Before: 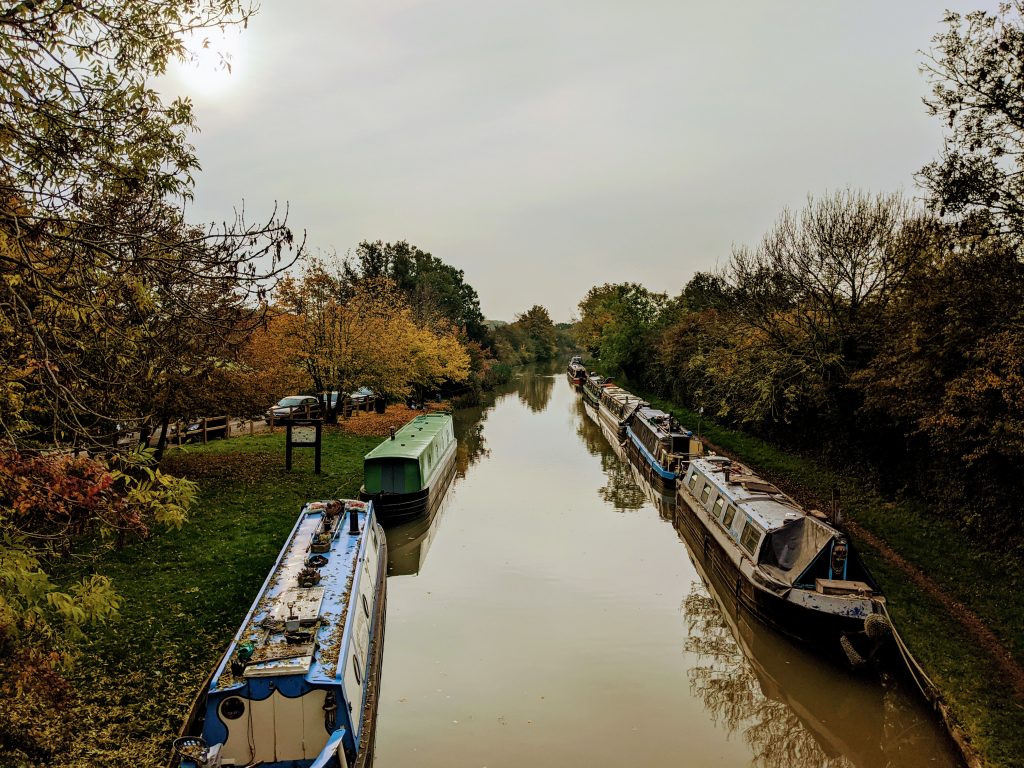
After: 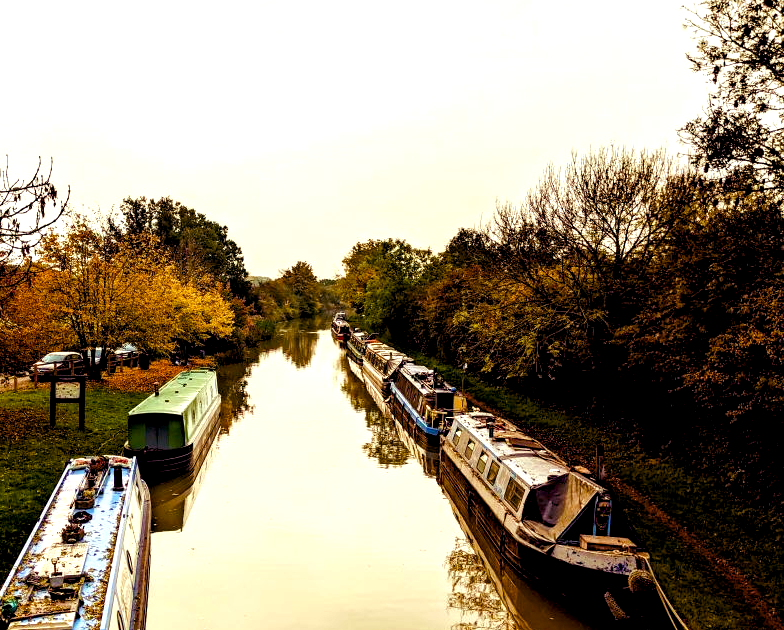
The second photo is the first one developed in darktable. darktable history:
color balance rgb: shadows lift › luminance -21.66%, shadows lift › chroma 8.98%, shadows lift › hue 283.37°, power › chroma 1.55%, power › hue 25.59°, highlights gain › luminance 6.08%, highlights gain › chroma 2.55%, highlights gain › hue 90°, global offset › luminance -0.87%, perceptual saturation grading › global saturation 27.49%, perceptual saturation grading › highlights -28.39%, perceptual saturation grading › mid-tones 15.22%, perceptual saturation grading › shadows 33.98%, perceptual brilliance grading › highlights 10%, perceptual brilliance grading › mid-tones 5%
local contrast: highlights 100%, shadows 100%, detail 120%, midtone range 0.2
exposure: black level correction 0, exposure 0.6 EV, compensate exposure bias true, compensate highlight preservation false
crop: left 23.095%, top 5.827%, bottom 11.854%
